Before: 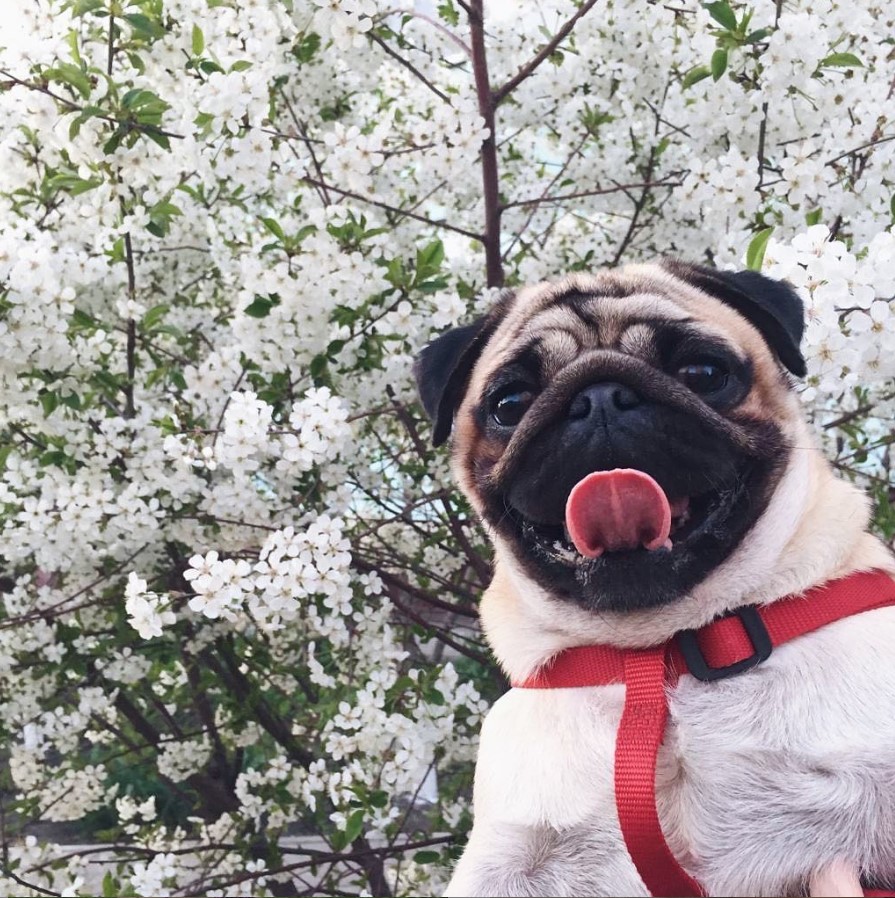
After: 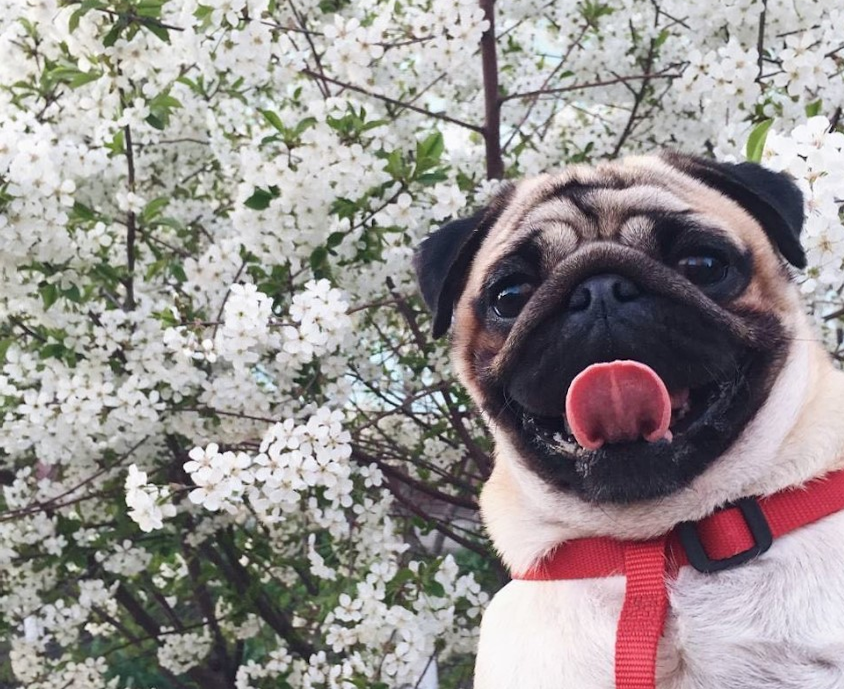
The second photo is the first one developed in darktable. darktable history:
crop and rotate: angle 0.083°, top 11.982%, right 5.513%, bottom 11.157%
